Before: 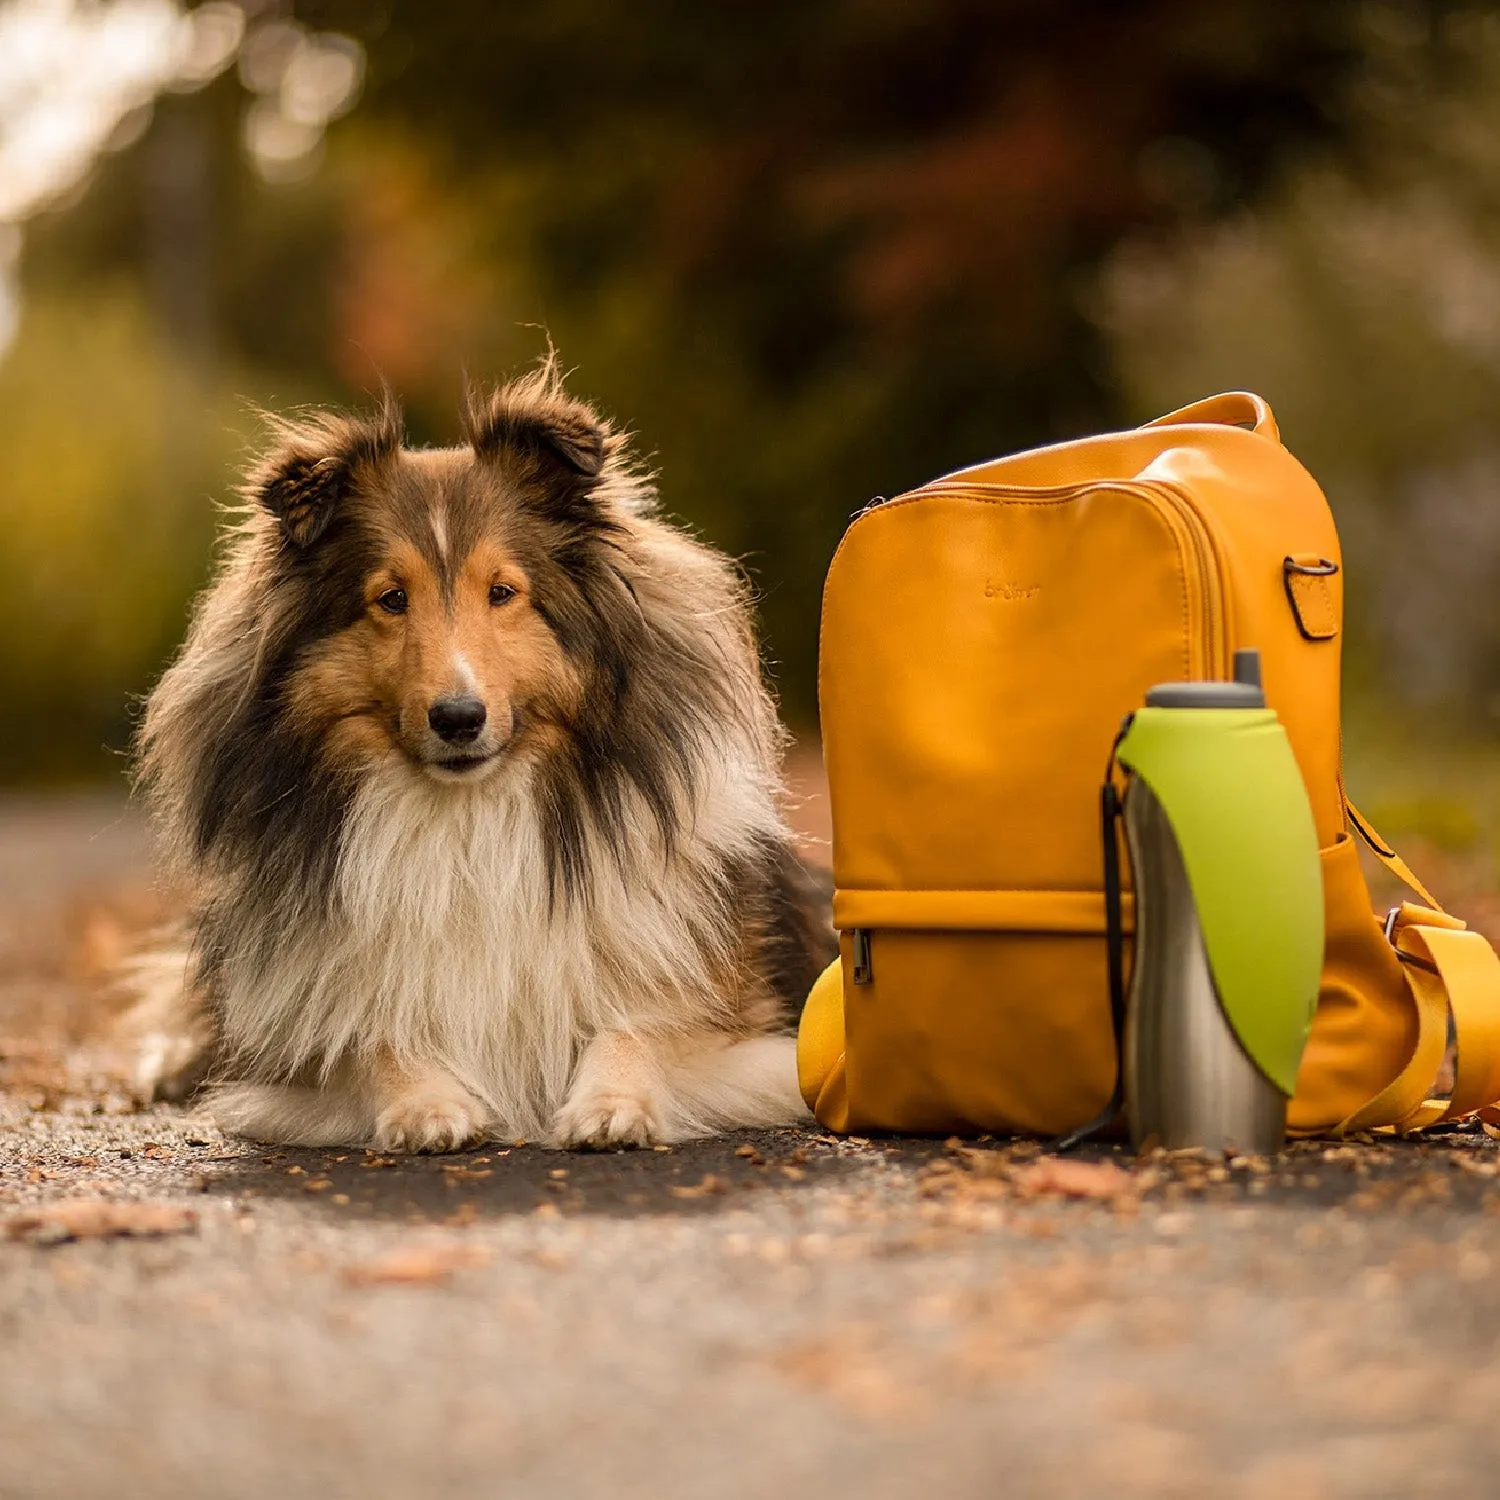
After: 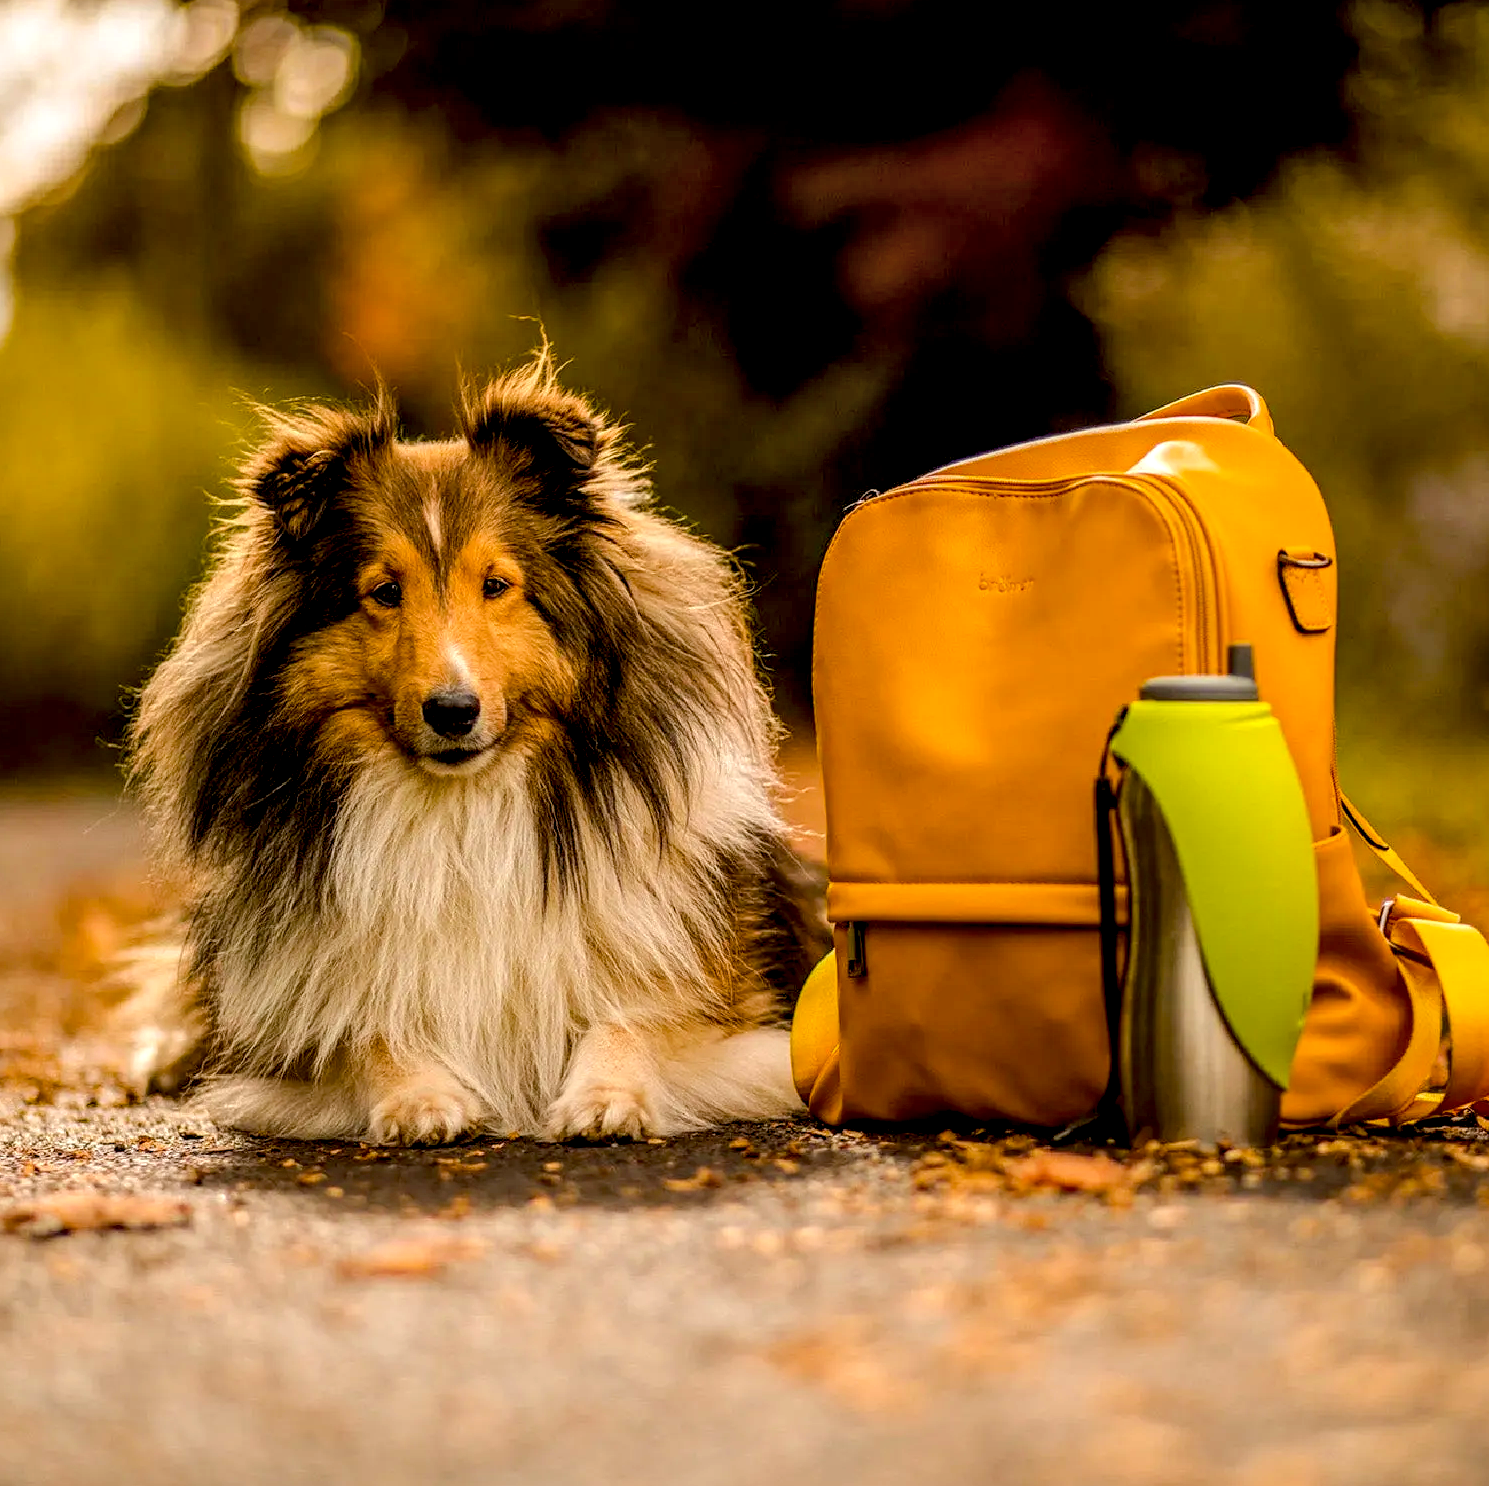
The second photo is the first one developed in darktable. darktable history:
white balance: red 1, blue 1
local contrast: highlights 25%, detail 150%
crop: left 0.434%, top 0.485%, right 0.244%, bottom 0.386%
exposure: black level correction 0.012, compensate highlight preservation false
color balance rgb: perceptual saturation grading › global saturation 25%, perceptual brilliance grading › mid-tones 10%, perceptual brilliance grading › shadows 15%, global vibrance 20%
